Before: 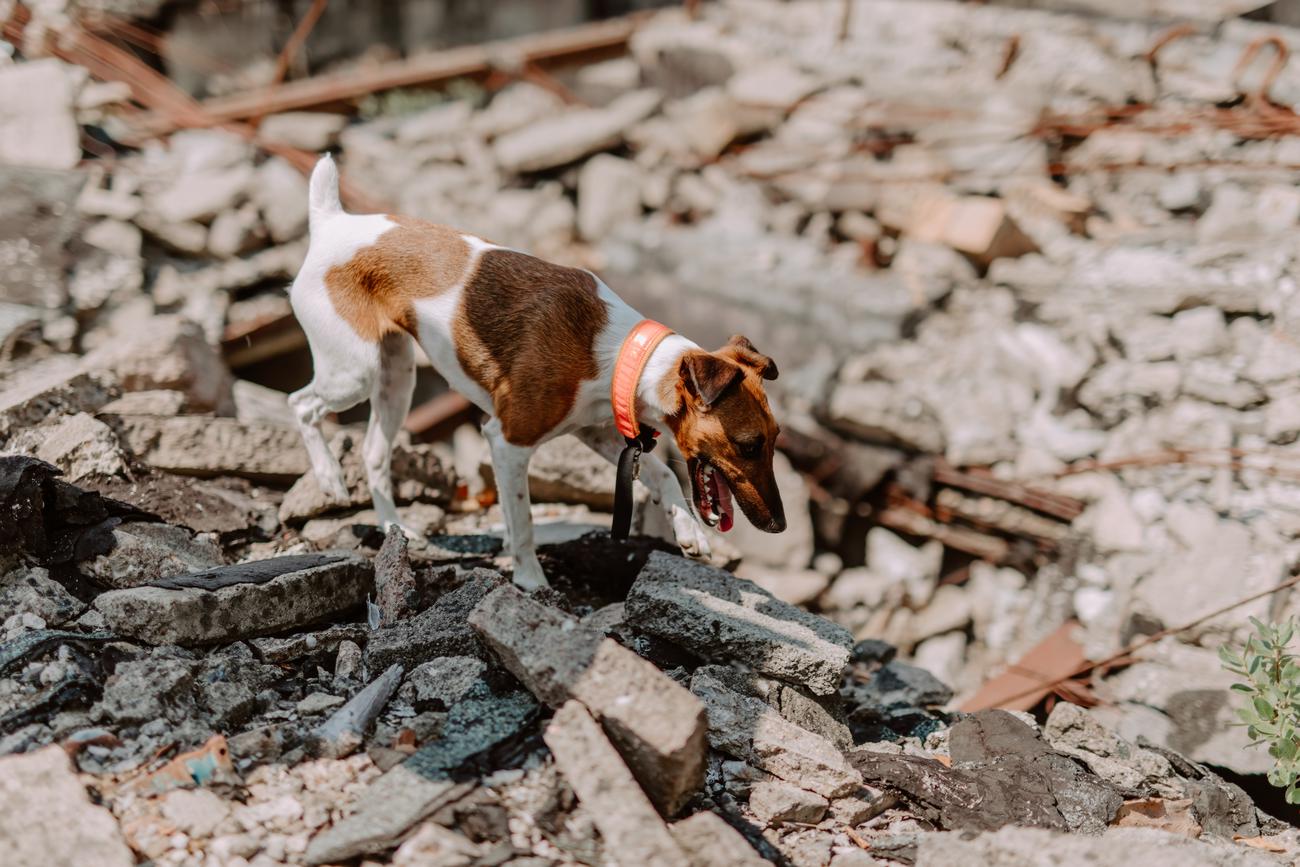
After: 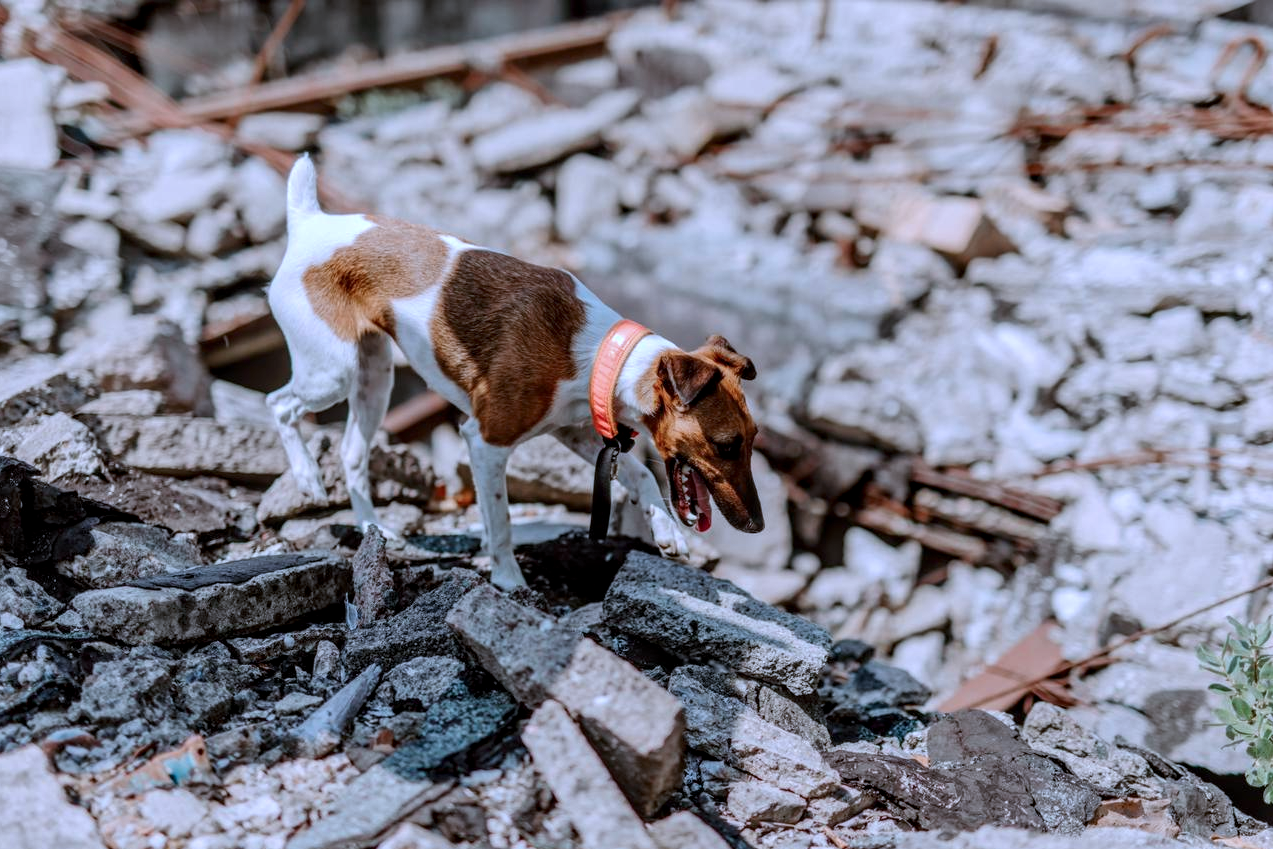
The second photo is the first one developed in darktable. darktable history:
local contrast: detail 130%
color calibration: illuminant custom, x 0.39, y 0.392, temperature 3856.94 K
crop: left 1.743%, right 0.268%, bottom 2.011%
